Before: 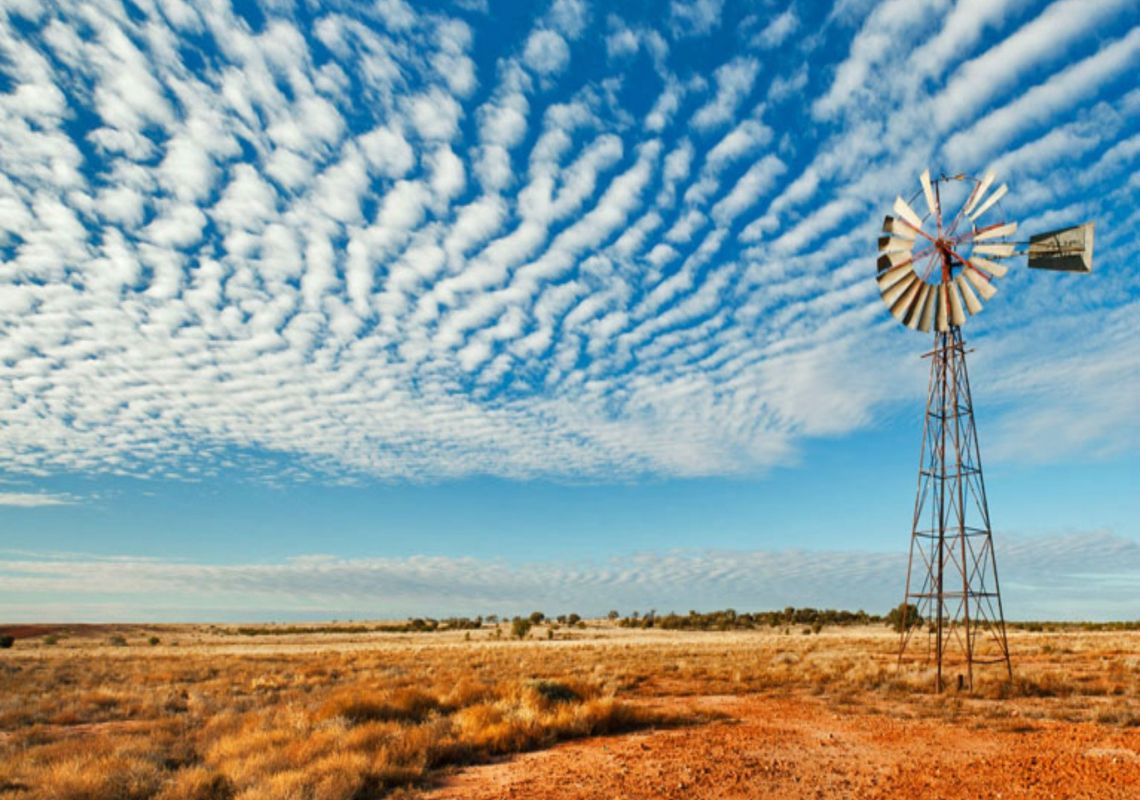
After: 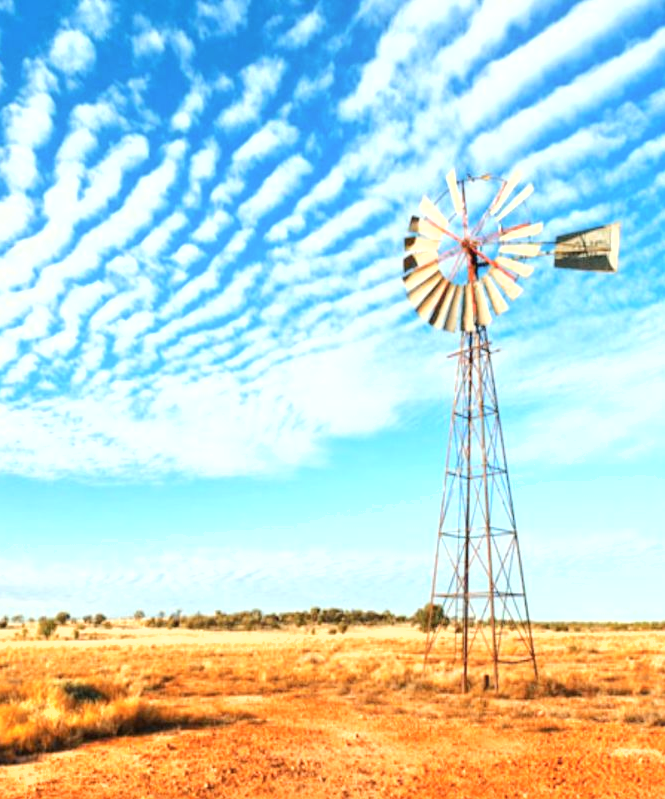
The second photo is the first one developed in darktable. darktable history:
crop: left 41.605%
exposure: black level correction 0, exposure 1.095 EV, compensate highlight preservation false
shadows and highlights: shadows -71.41, highlights 35.05, soften with gaussian
